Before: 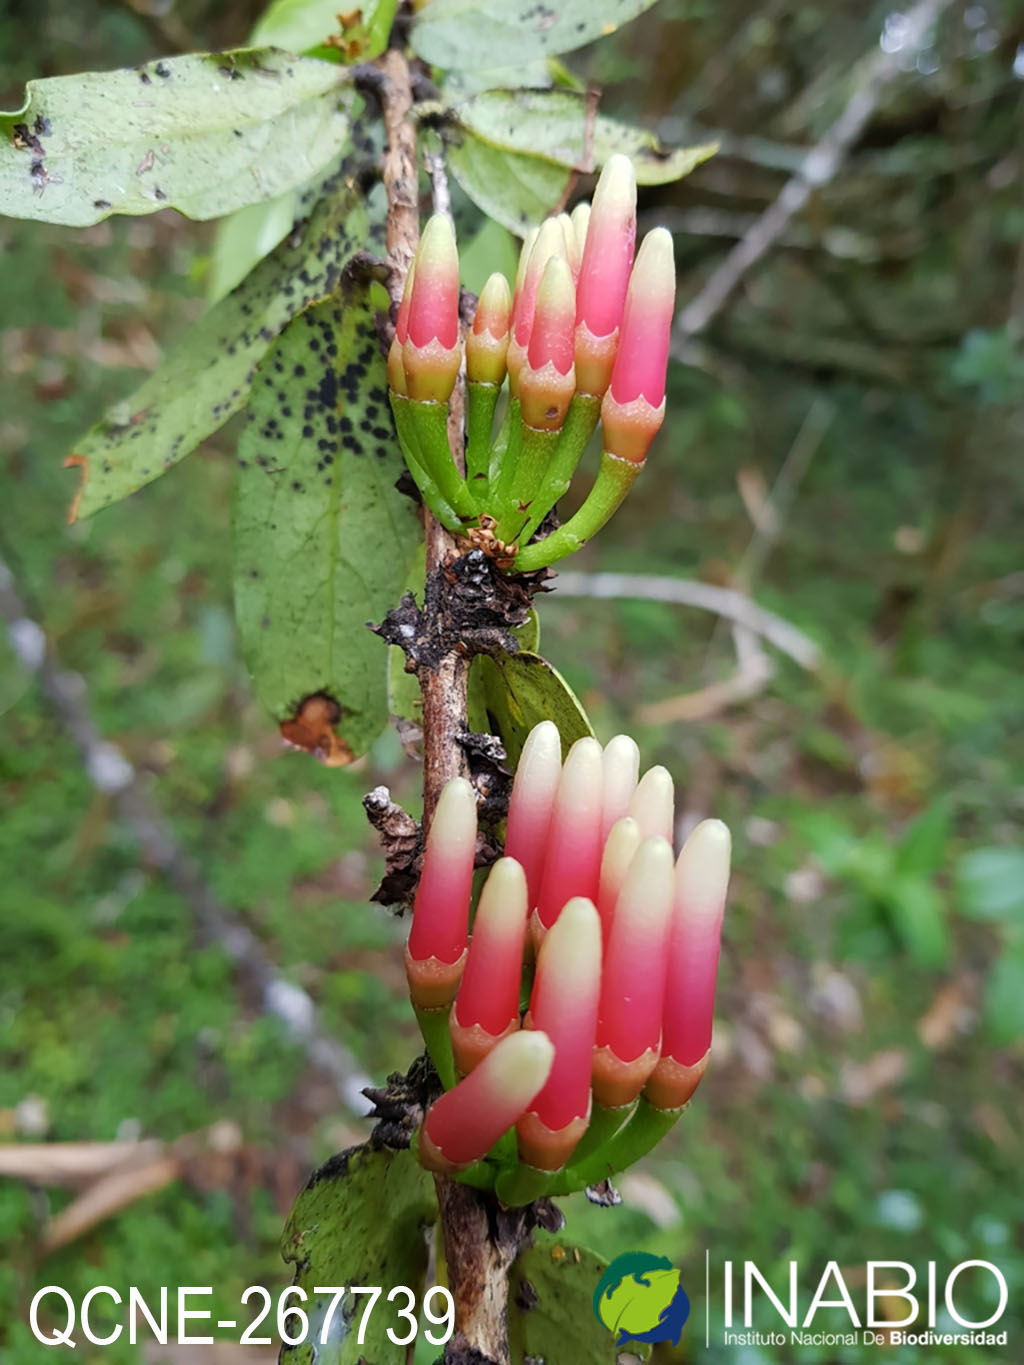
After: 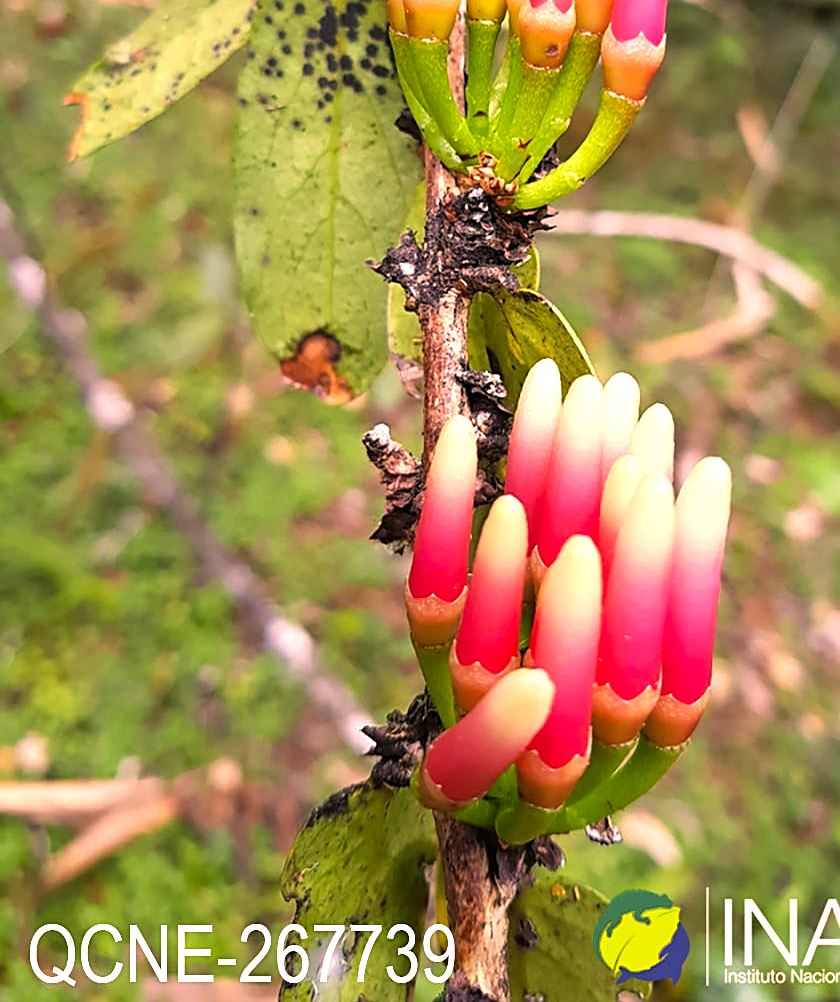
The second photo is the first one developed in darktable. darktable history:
color correction: highlights a* 21.16, highlights b* 19.61
exposure: black level correction 0, exposure 0.877 EV, compensate exposure bias true, compensate highlight preservation false
sharpen: on, module defaults
crop: top 26.531%, right 17.959%
